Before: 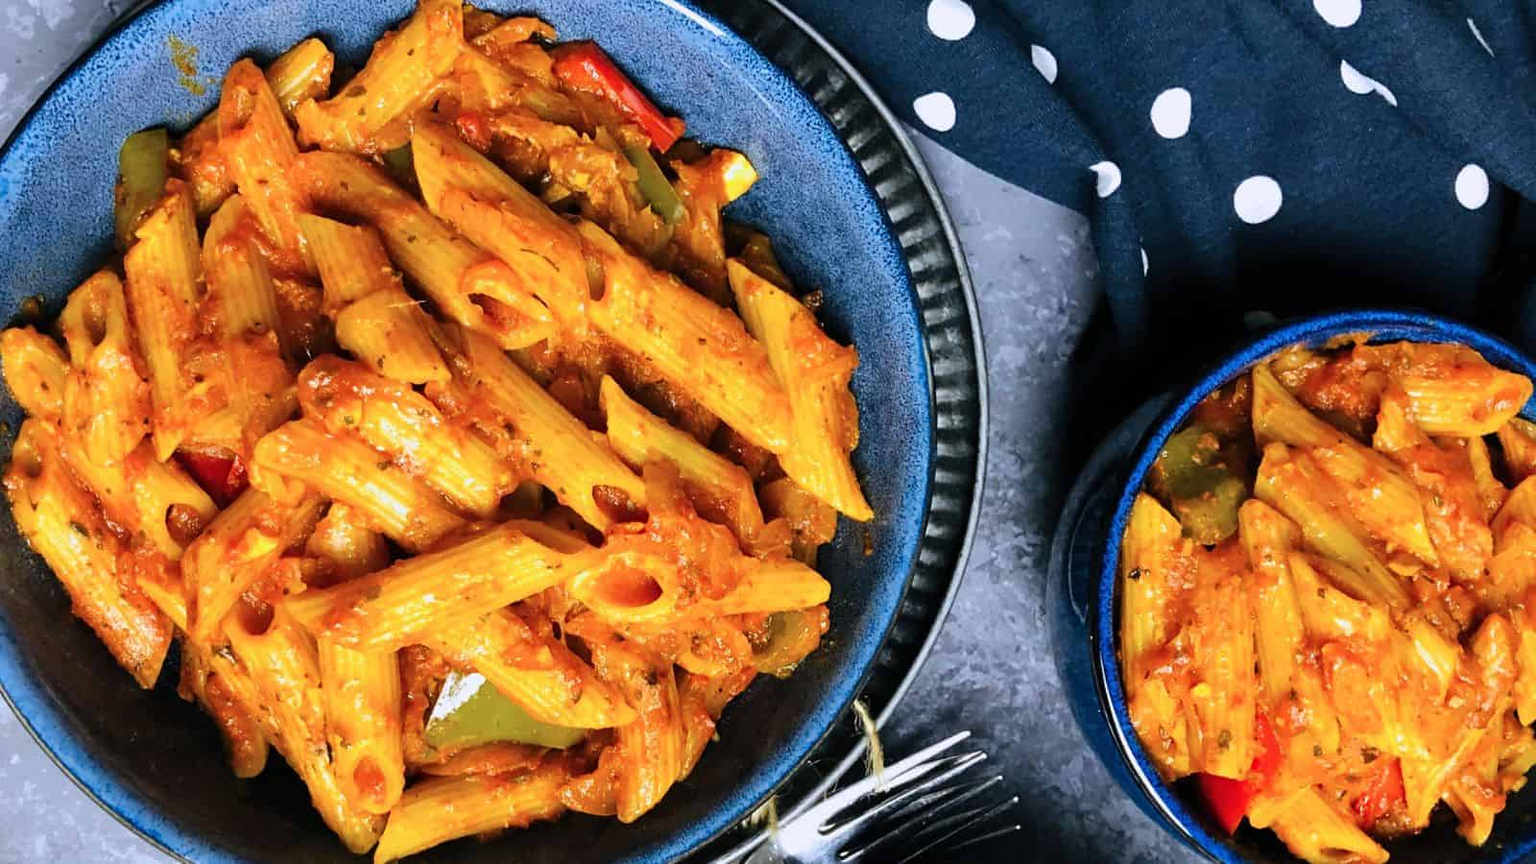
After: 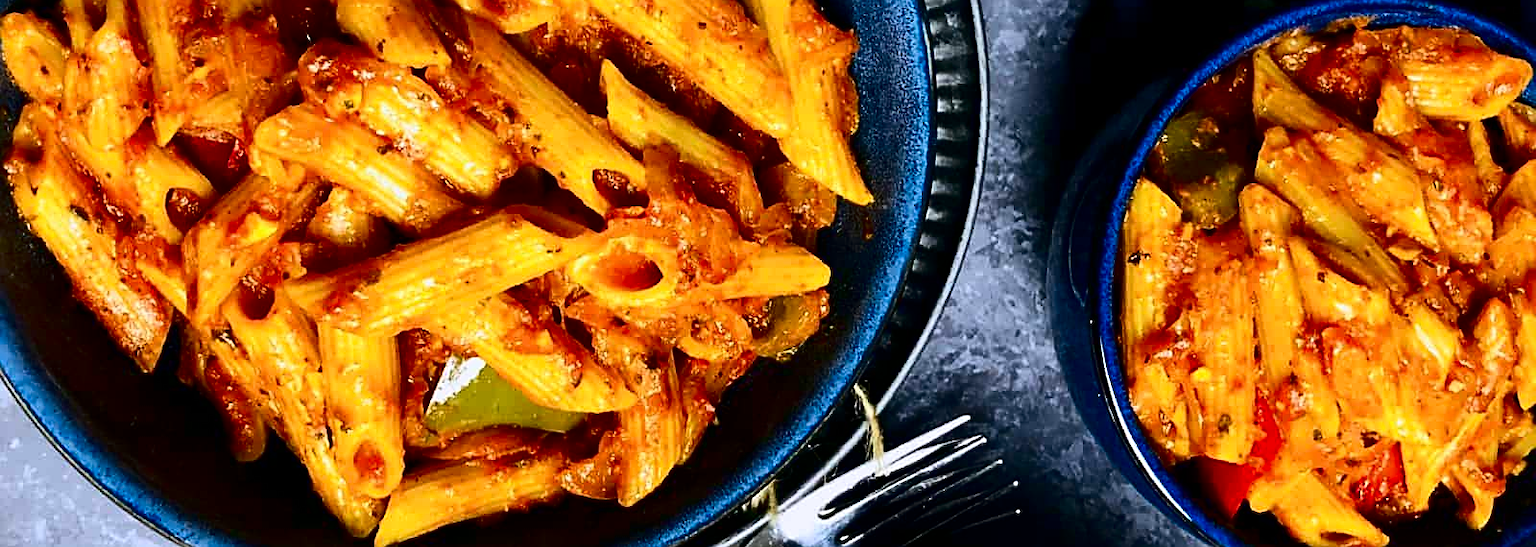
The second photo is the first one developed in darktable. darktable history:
crop and rotate: top 36.643%
sharpen: amount 0.498
contrast brightness saturation: contrast 0.244, brightness -0.222, saturation 0.141
